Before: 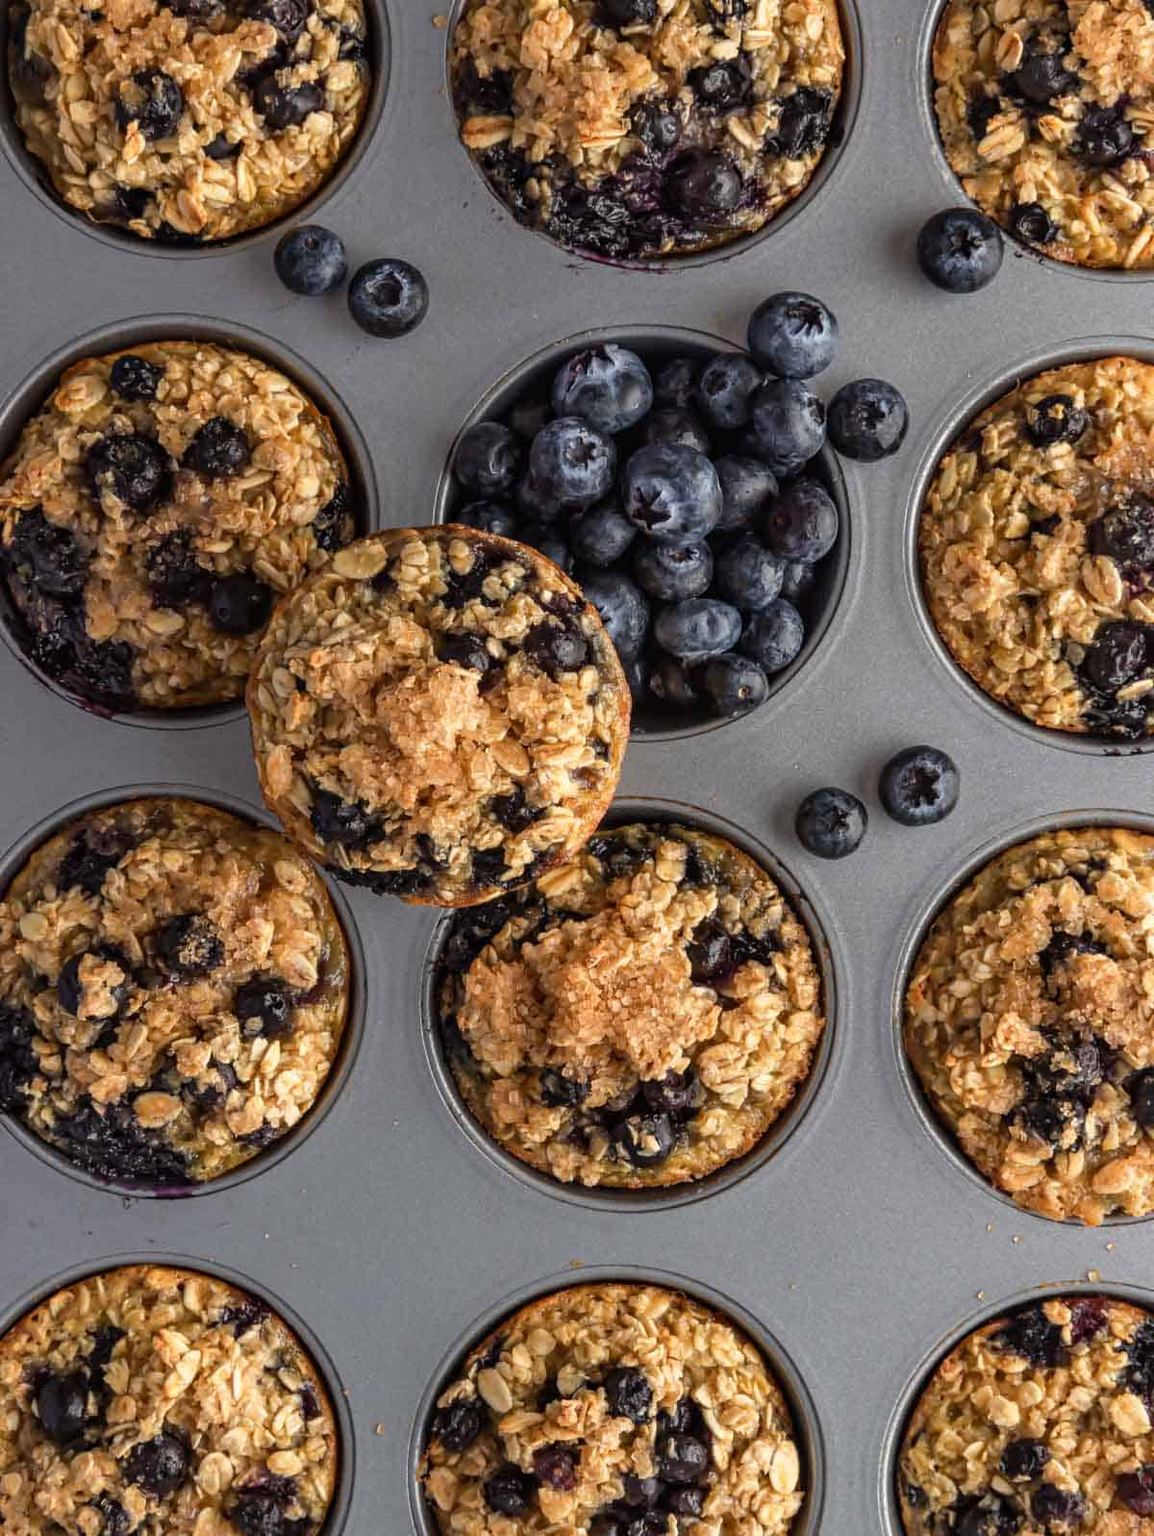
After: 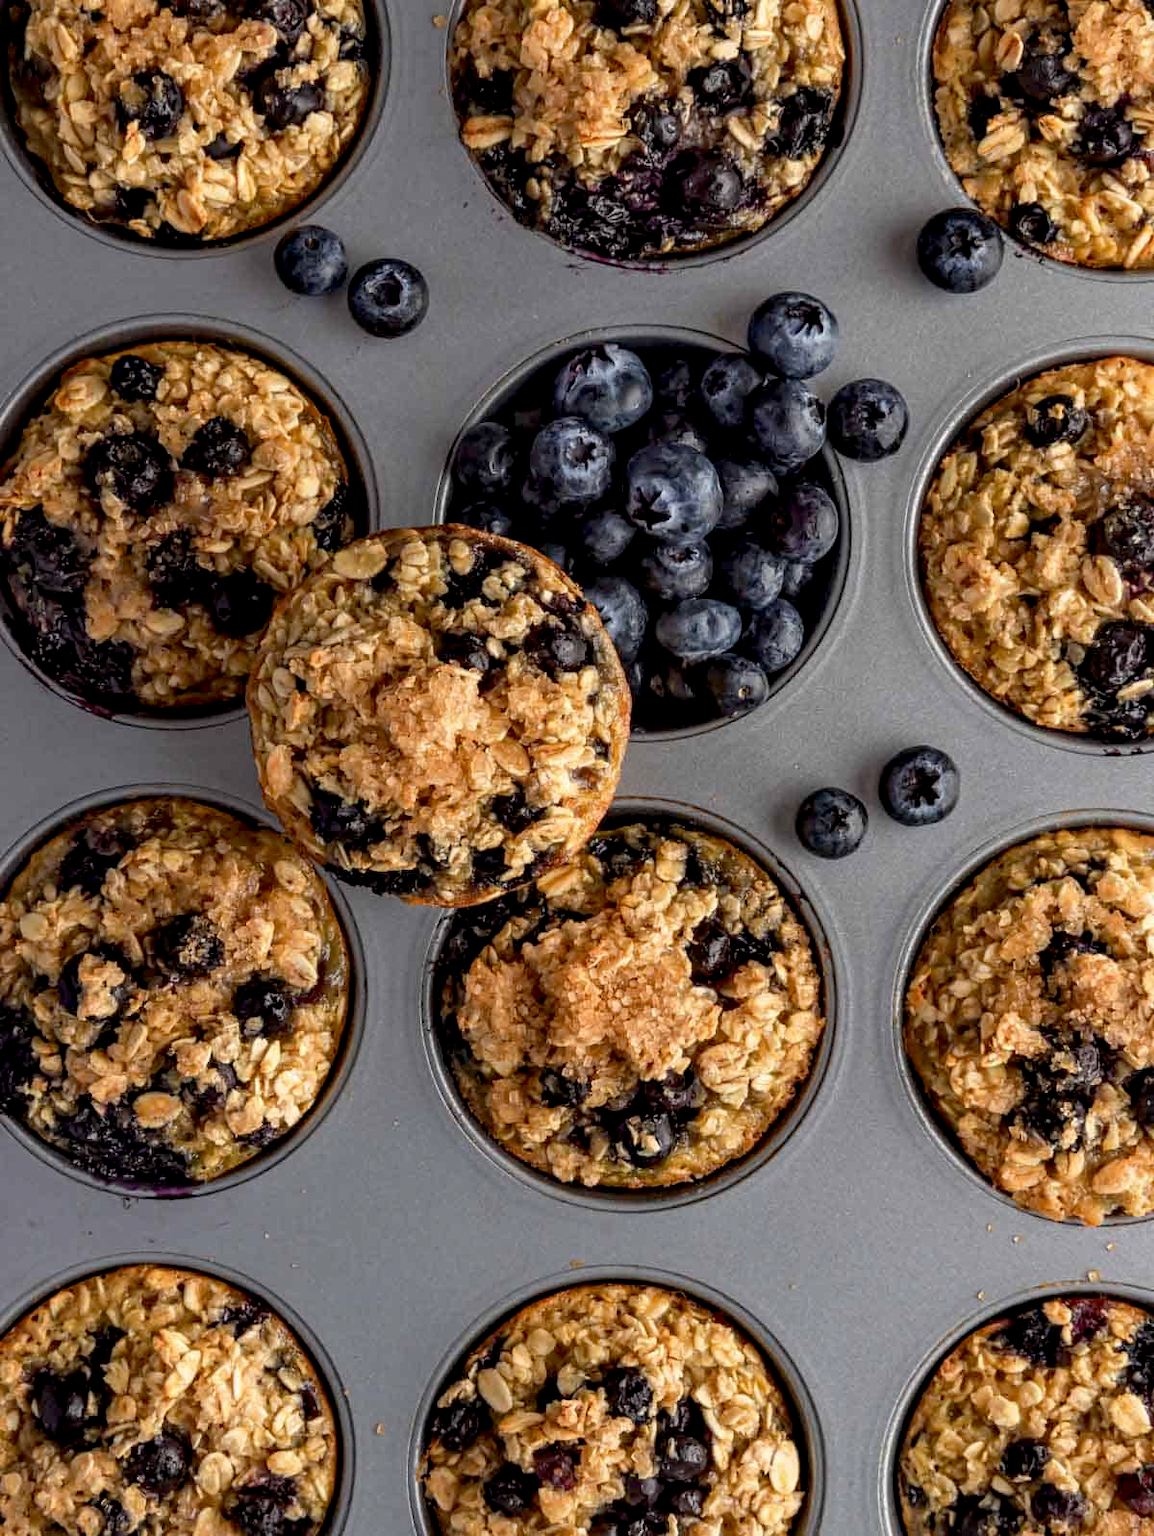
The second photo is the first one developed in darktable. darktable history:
exposure: black level correction 0.011, compensate highlight preservation false
